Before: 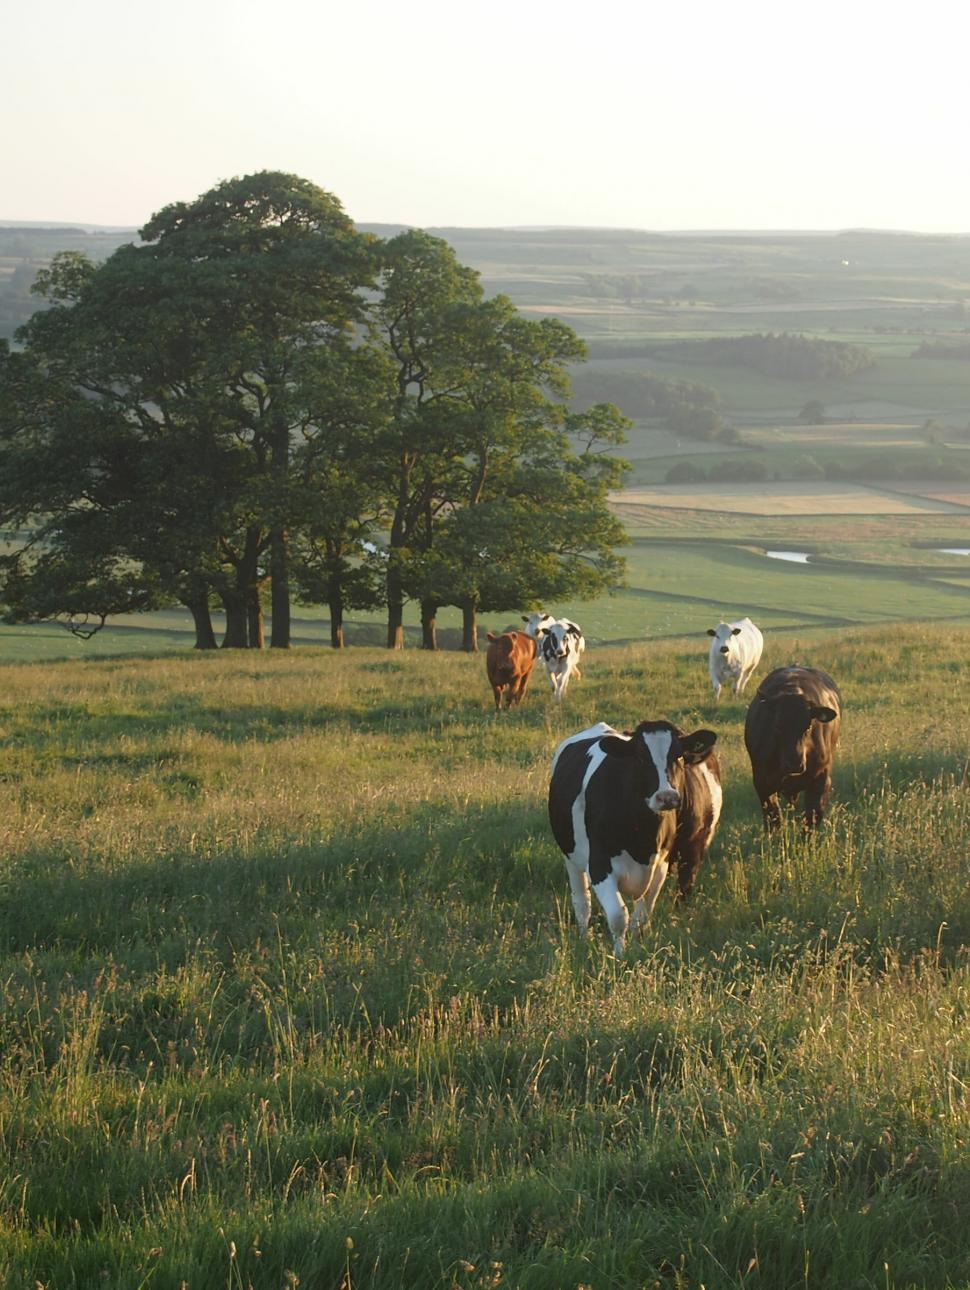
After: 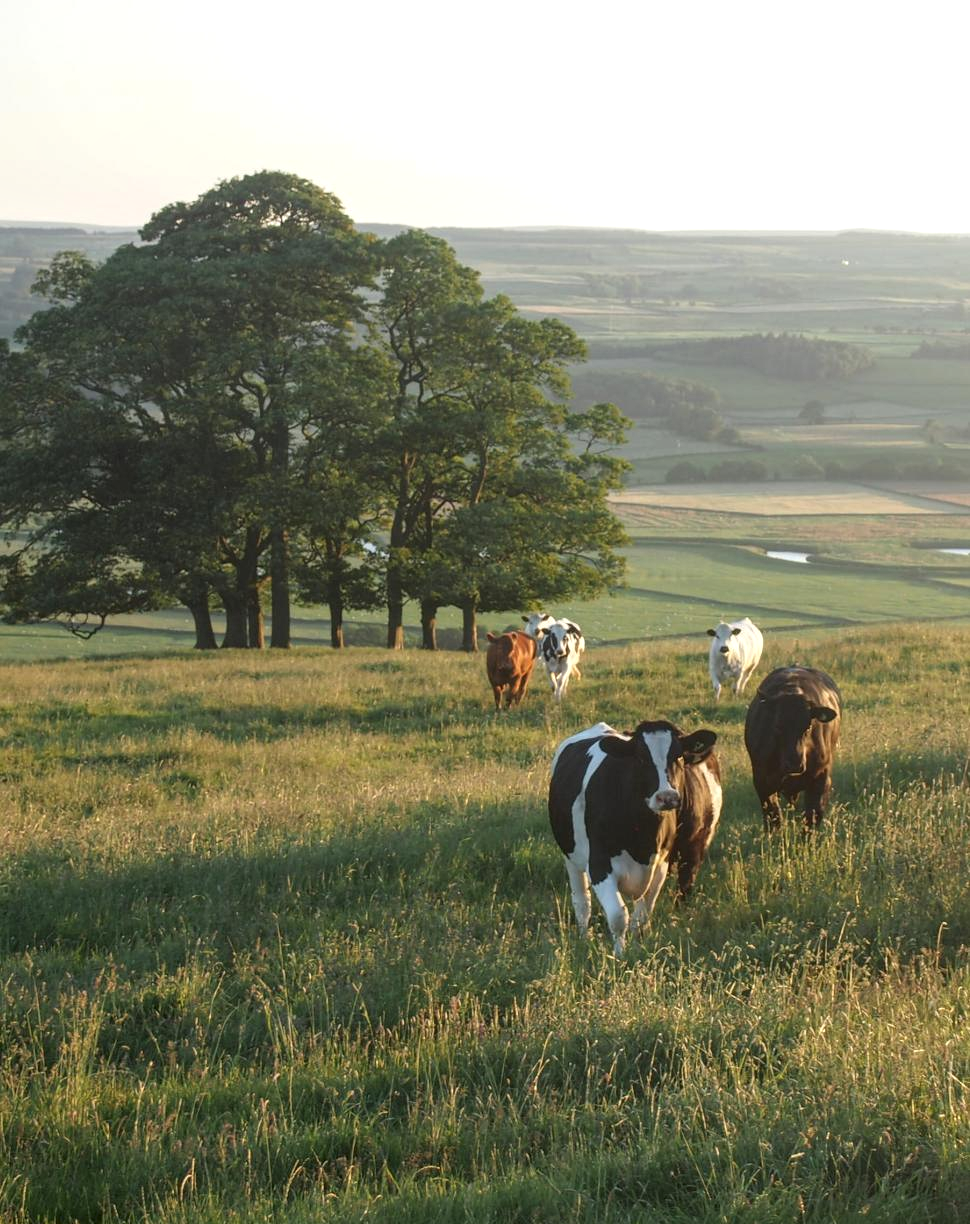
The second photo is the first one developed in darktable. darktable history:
local contrast: on, module defaults
exposure: exposure 0.131 EV, compensate highlight preservation false
crop and rotate: top 0%, bottom 5.097%
